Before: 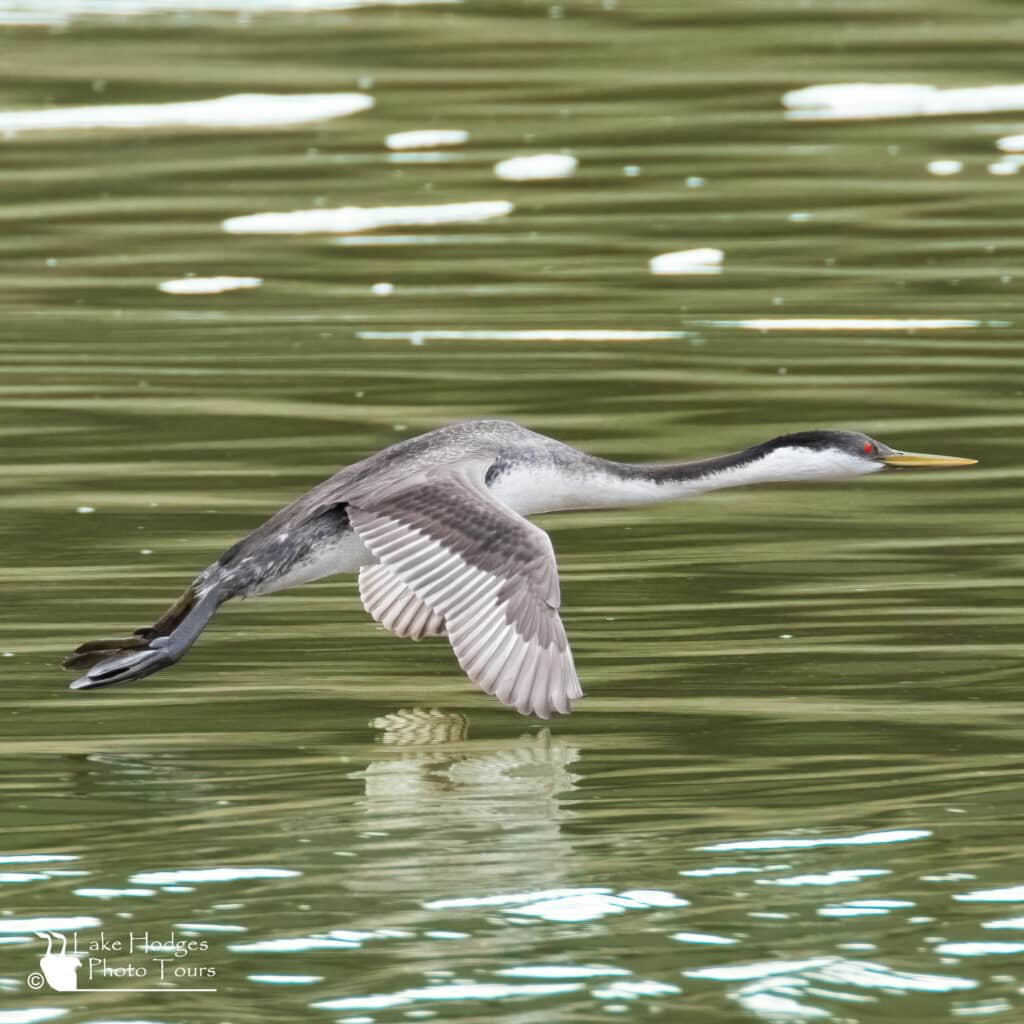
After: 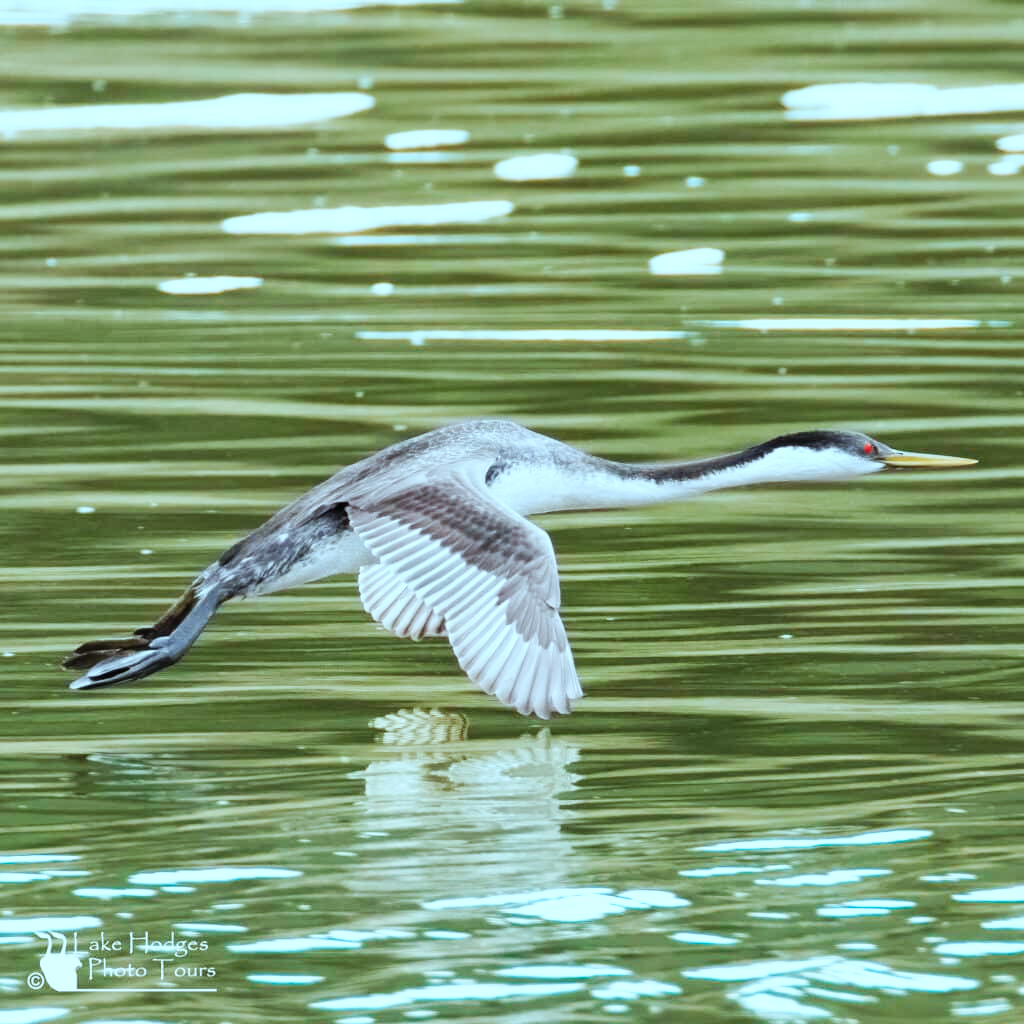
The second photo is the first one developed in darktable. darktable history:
base curve: curves: ch0 [(0, 0) (0.032, 0.025) (0.121, 0.166) (0.206, 0.329) (0.605, 0.79) (1, 1)], preserve colors none
exposure: compensate highlight preservation false
color correction: highlights a* -11.71, highlights b* -15.58
